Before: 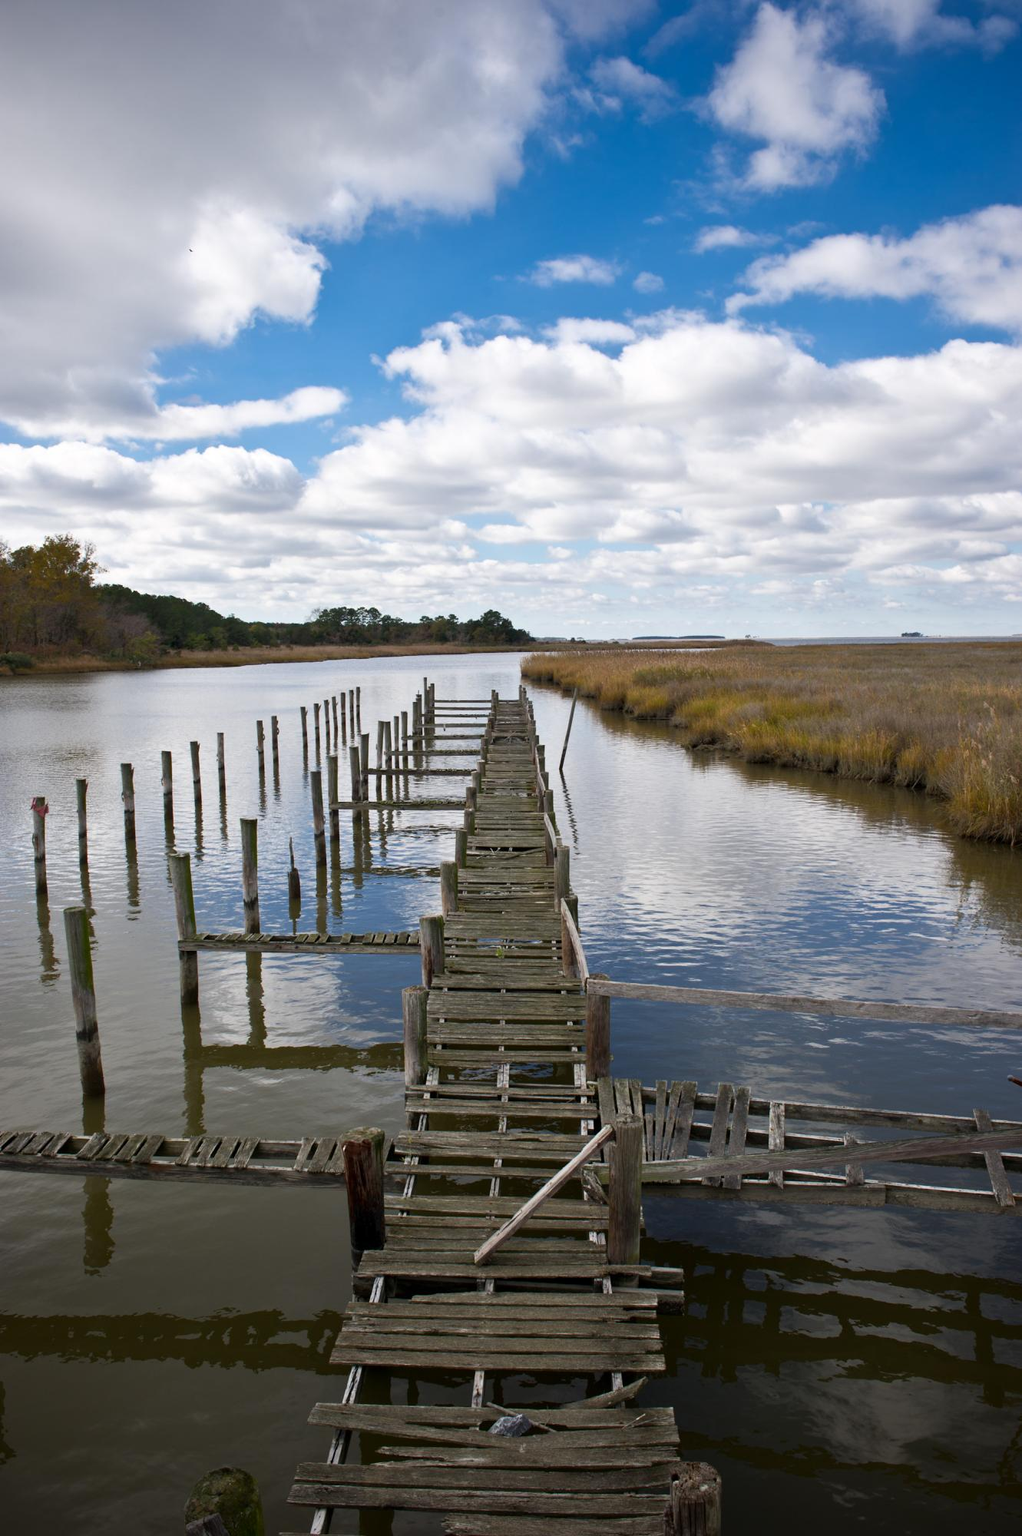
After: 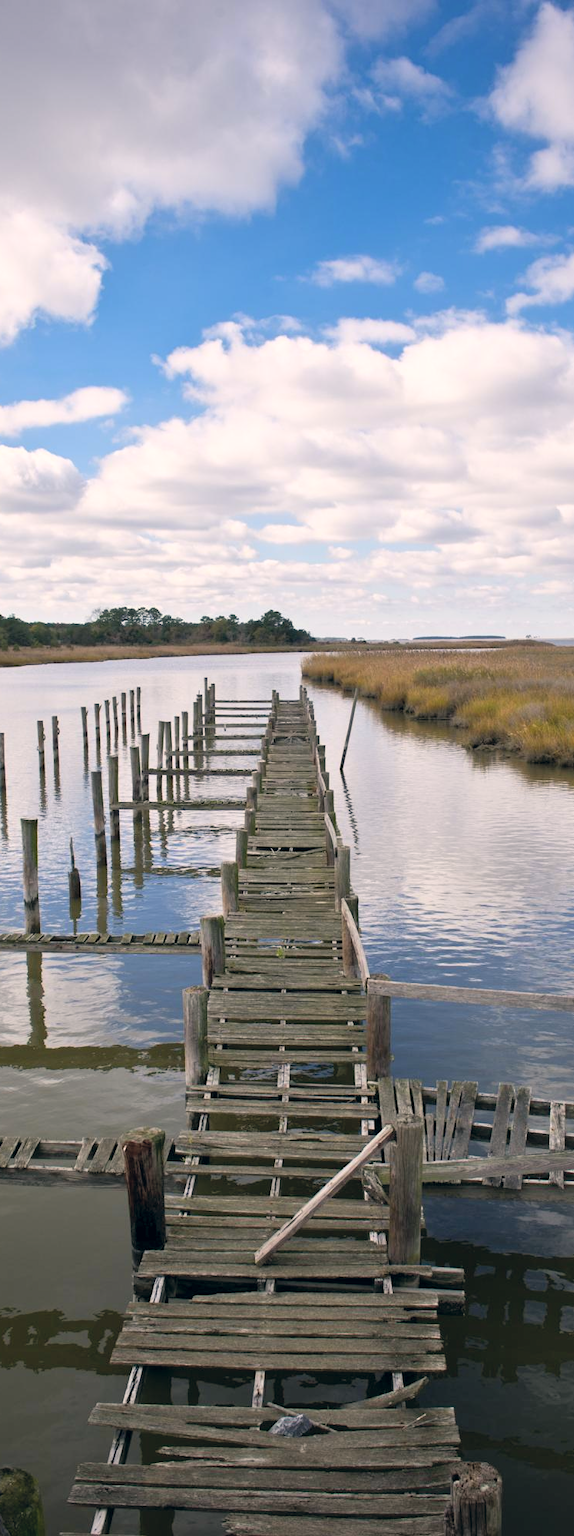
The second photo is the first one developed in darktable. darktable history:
crop: left 21.496%, right 22.254%
contrast brightness saturation: brightness 0.15
color correction: highlights a* 5.38, highlights b* 5.3, shadows a* -4.26, shadows b* -5.11
